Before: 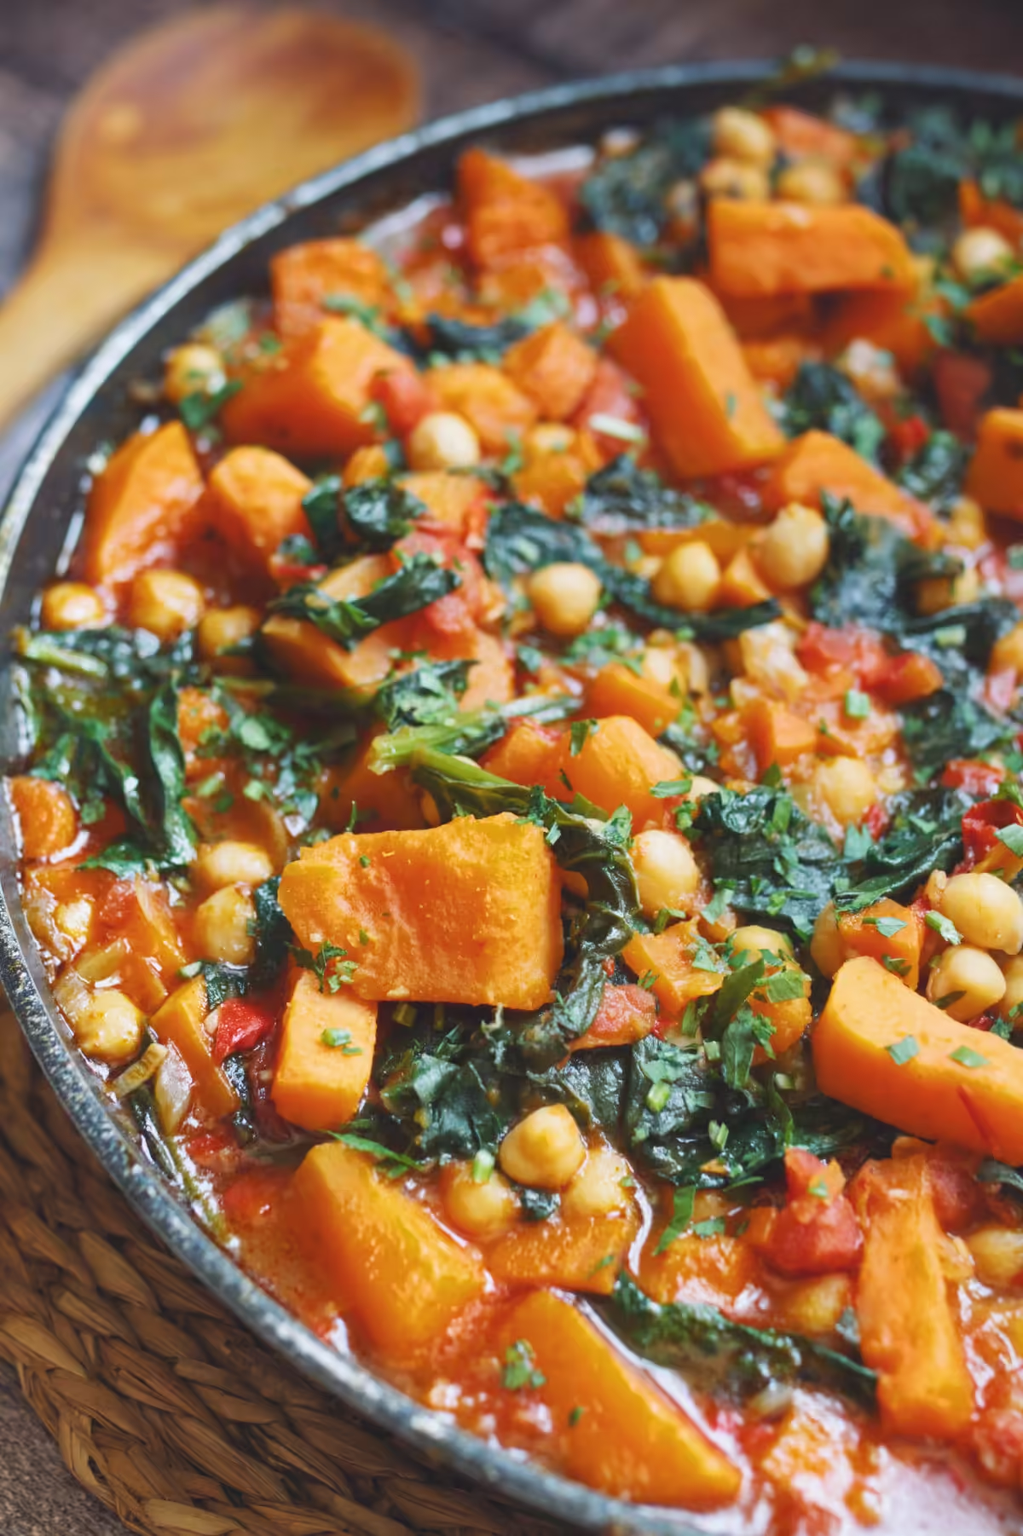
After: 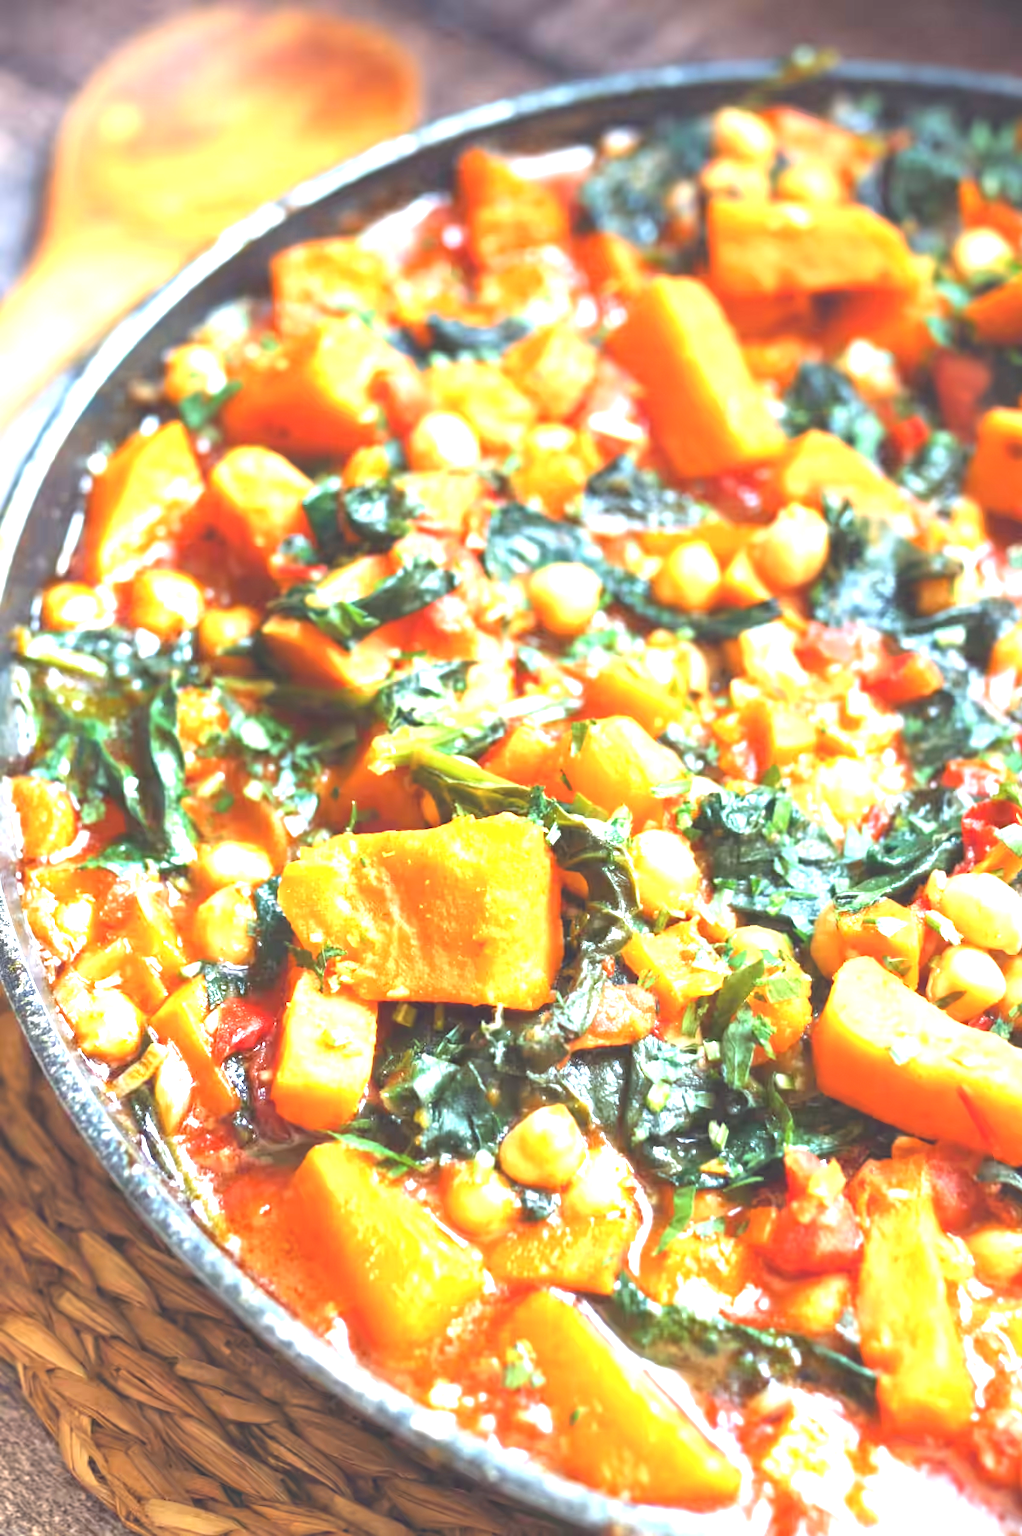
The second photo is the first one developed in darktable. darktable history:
exposure: black level correction 0, exposure 1.738 EV, compensate highlight preservation false
